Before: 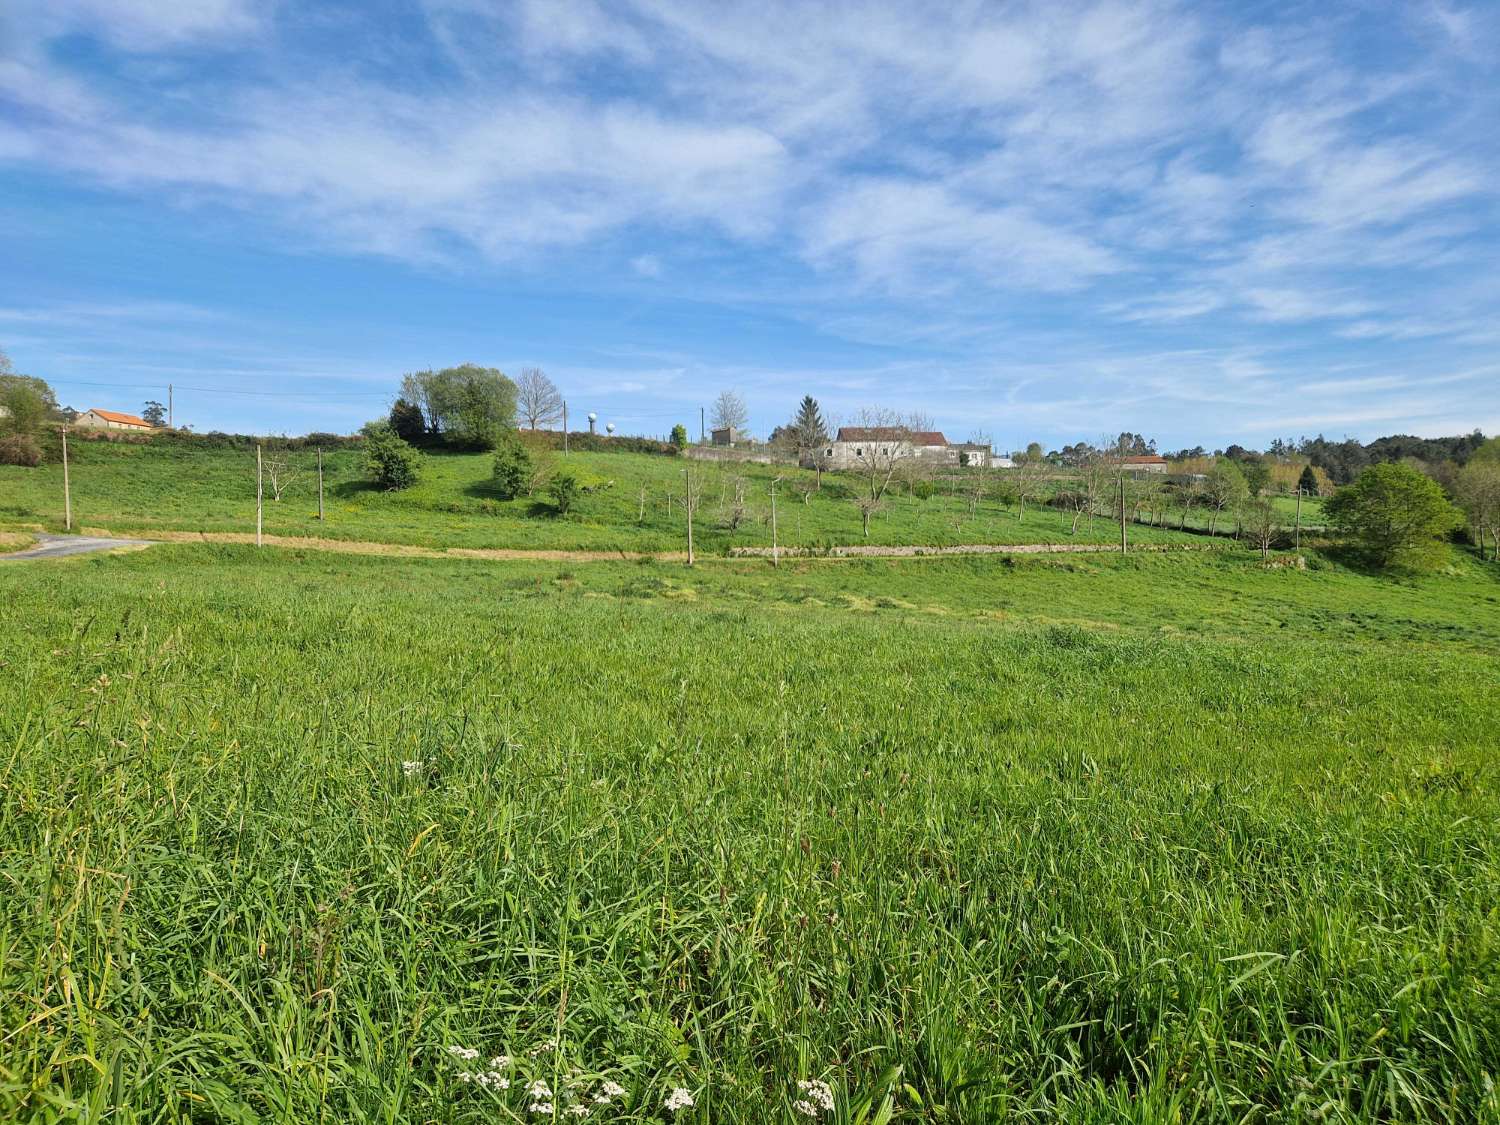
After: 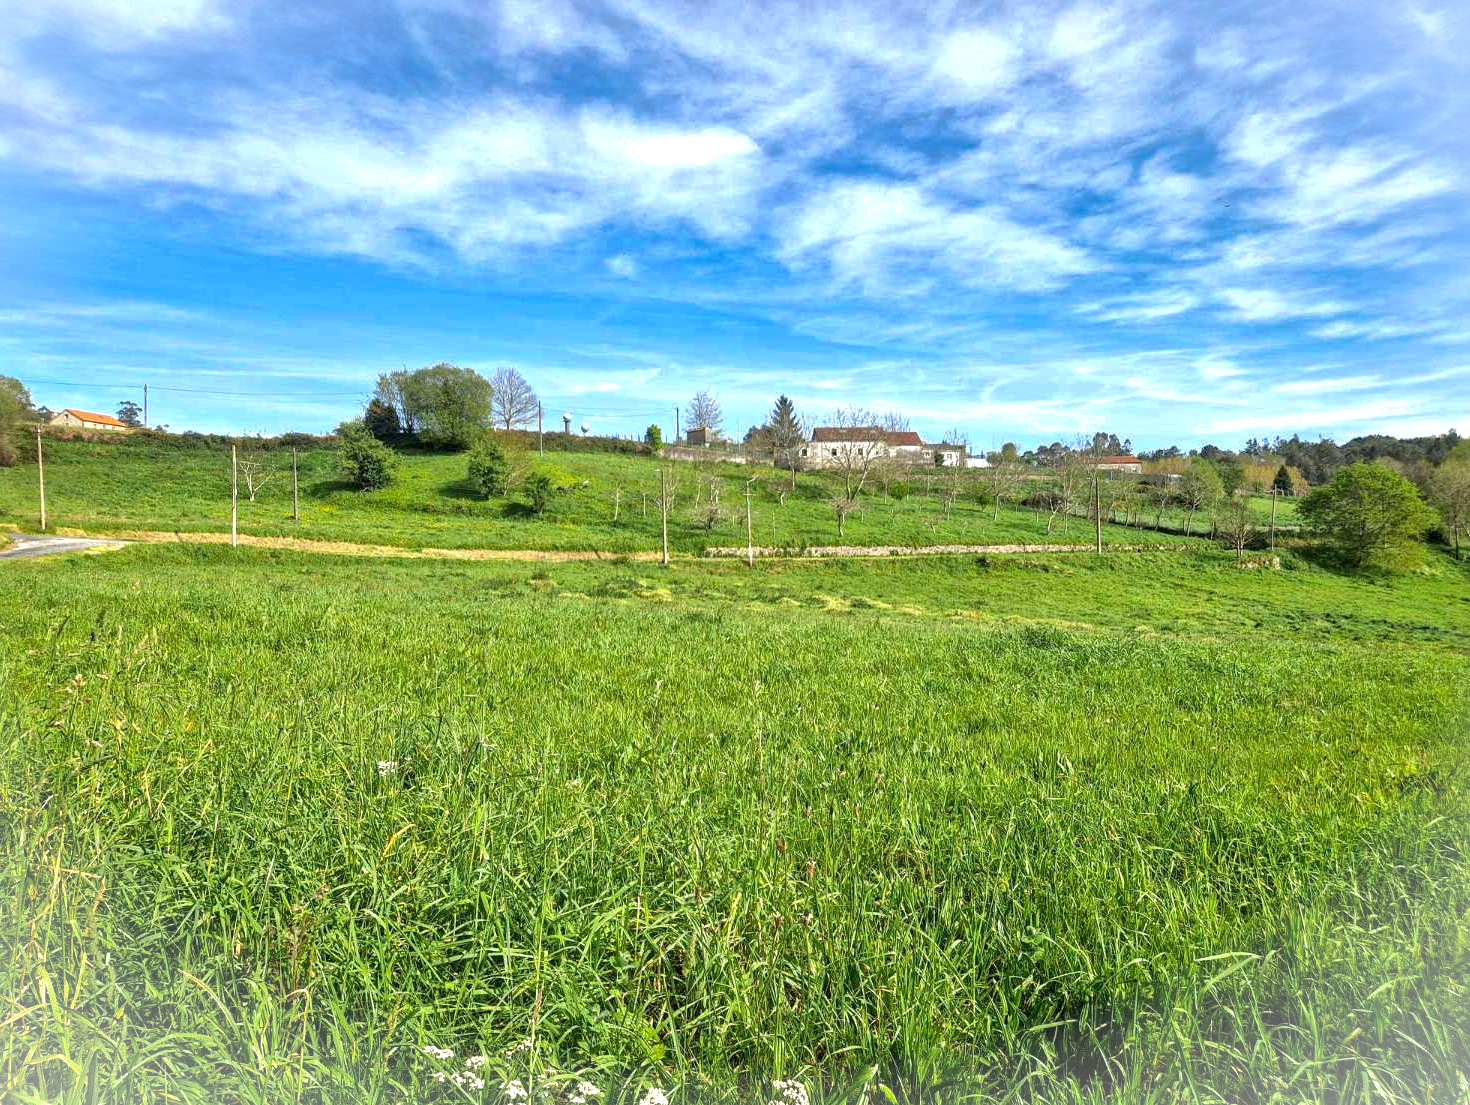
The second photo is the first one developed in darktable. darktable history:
haze removal: compatibility mode true, adaptive false
base curve: curves: ch0 [(0, 0) (0.472, 0.455) (1, 1)], preserve colors none
crop: left 1.687%, right 0.272%, bottom 1.689%
exposure: black level correction 0.001, exposure 0.672 EV, compensate exposure bias true, compensate highlight preservation false
vignetting: fall-off start 99.96%, brightness 0.32, saturation 0.001, width/height ratio 1.308
local contrast: on, module defaults
shadows and highlights: on, module defaults
